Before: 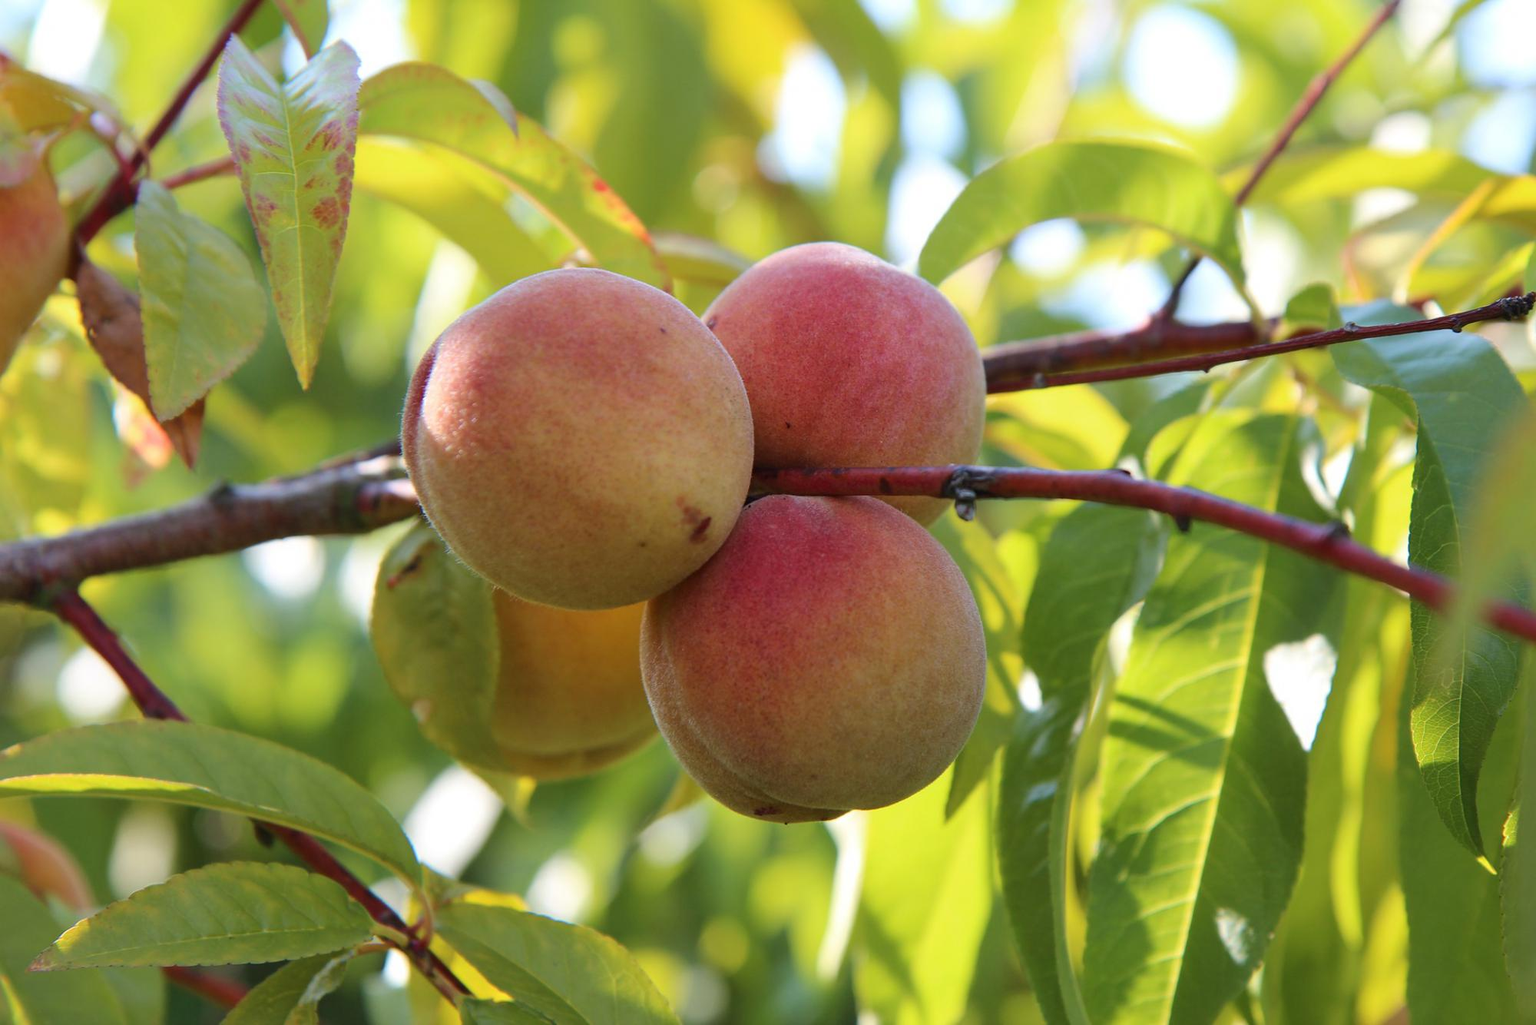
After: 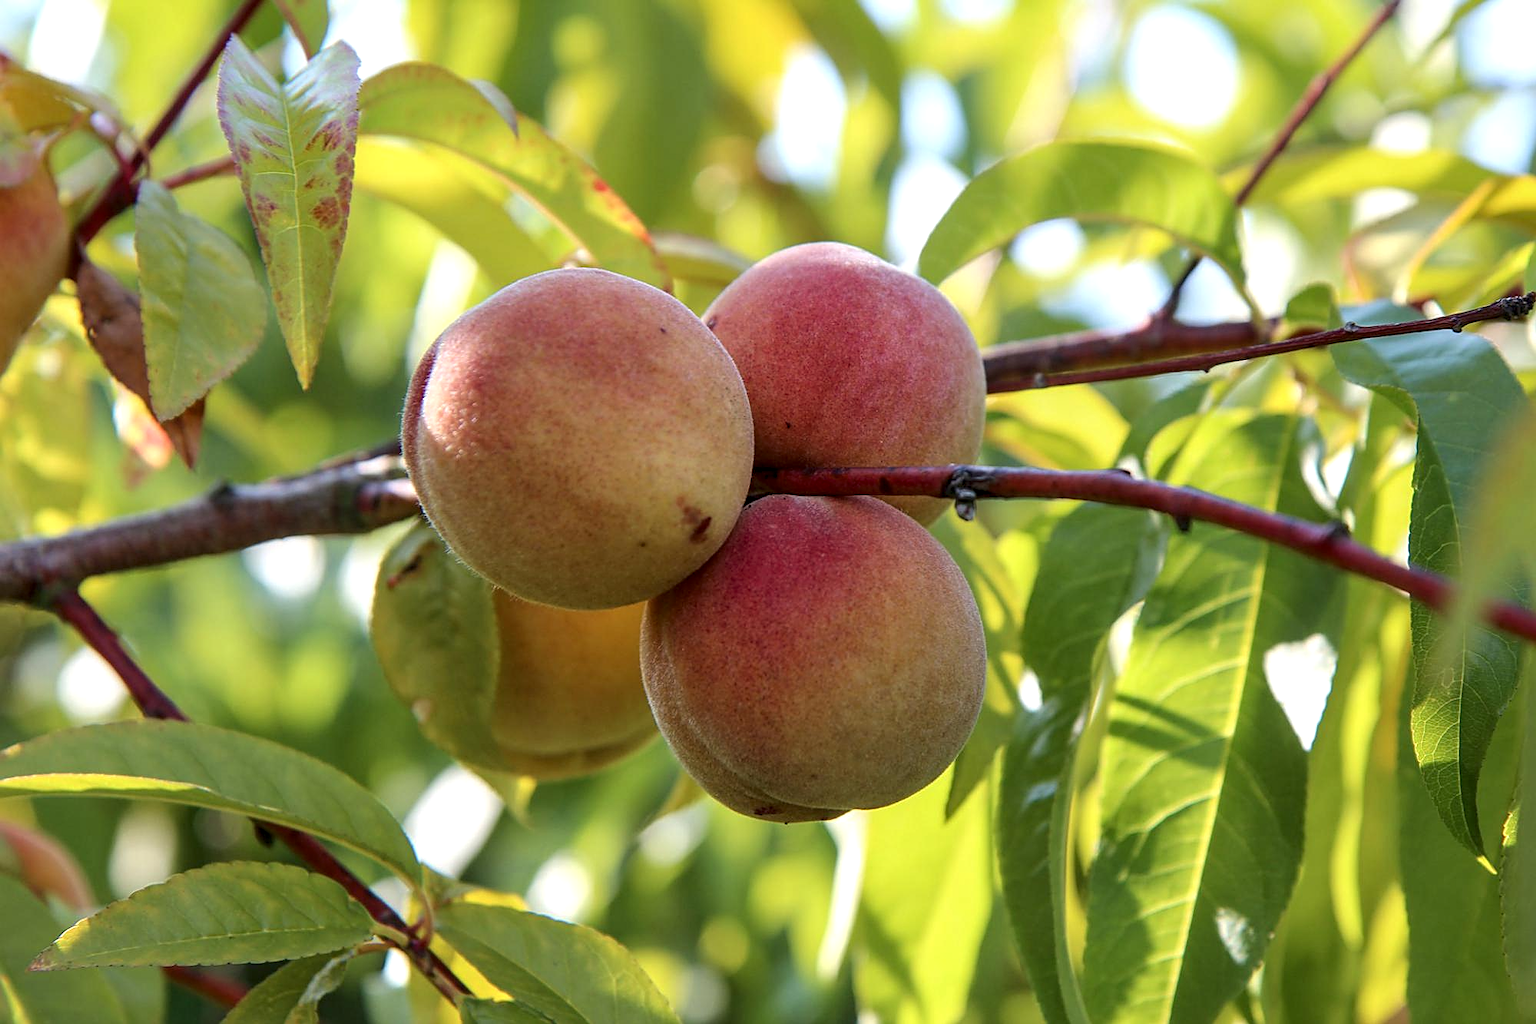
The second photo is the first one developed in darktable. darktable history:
sharpen: on, module defaults
exposure: exposure -0.002 EV, compensate highlight preservation false
local contrast: detail 139%
